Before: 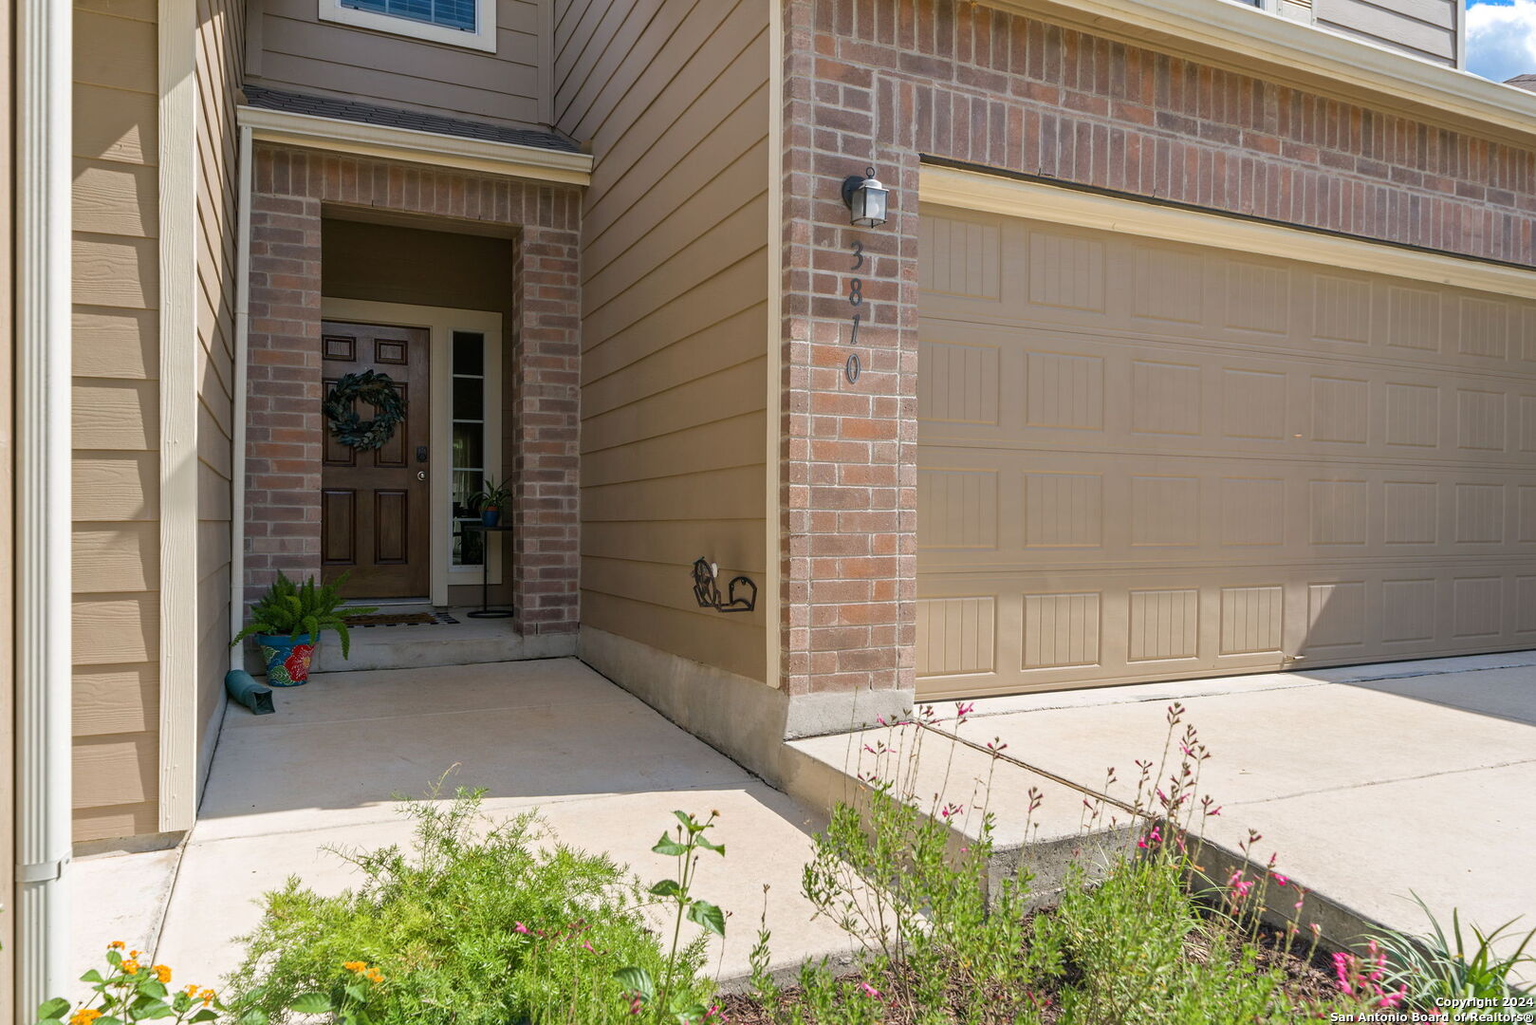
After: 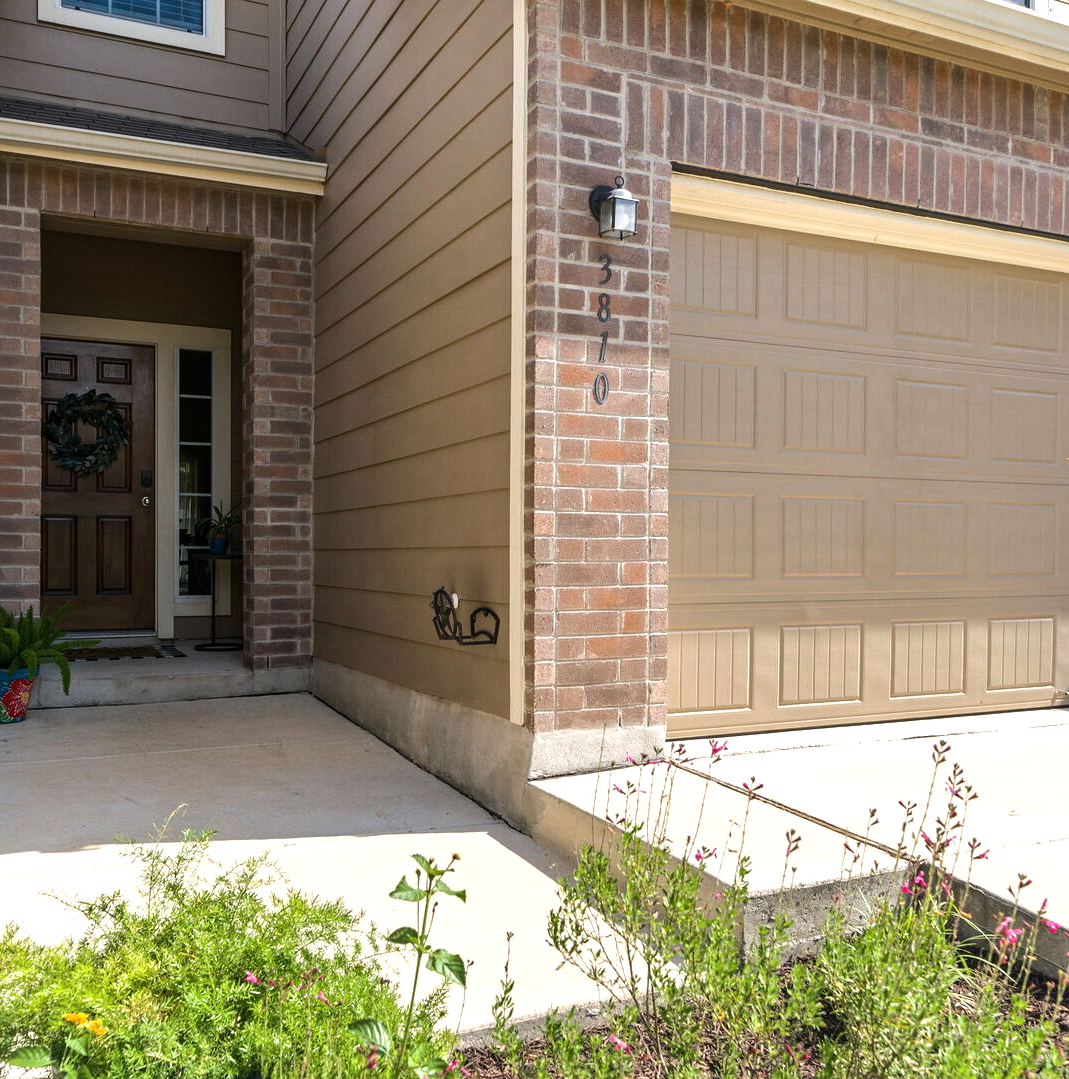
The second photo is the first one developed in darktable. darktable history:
tone equalizer: -8 EV -0.75 EV, -7 EV -0.7 EV, -6 EV -0.6 EV, -5 EV -0.4 EV, -3 EV 0.4 EV, -2 EV 0.6 EV, -1 EV 0.7 EV, +0 EV 0.75 EV, edges refinement/feathering 500, mask exposure compensation -1.57 EV, preserve details no
shadows and highlights: shadows 10, white point adjustment 1, highlights -40
crop and rotate: left 18.442%, right 15.508%
